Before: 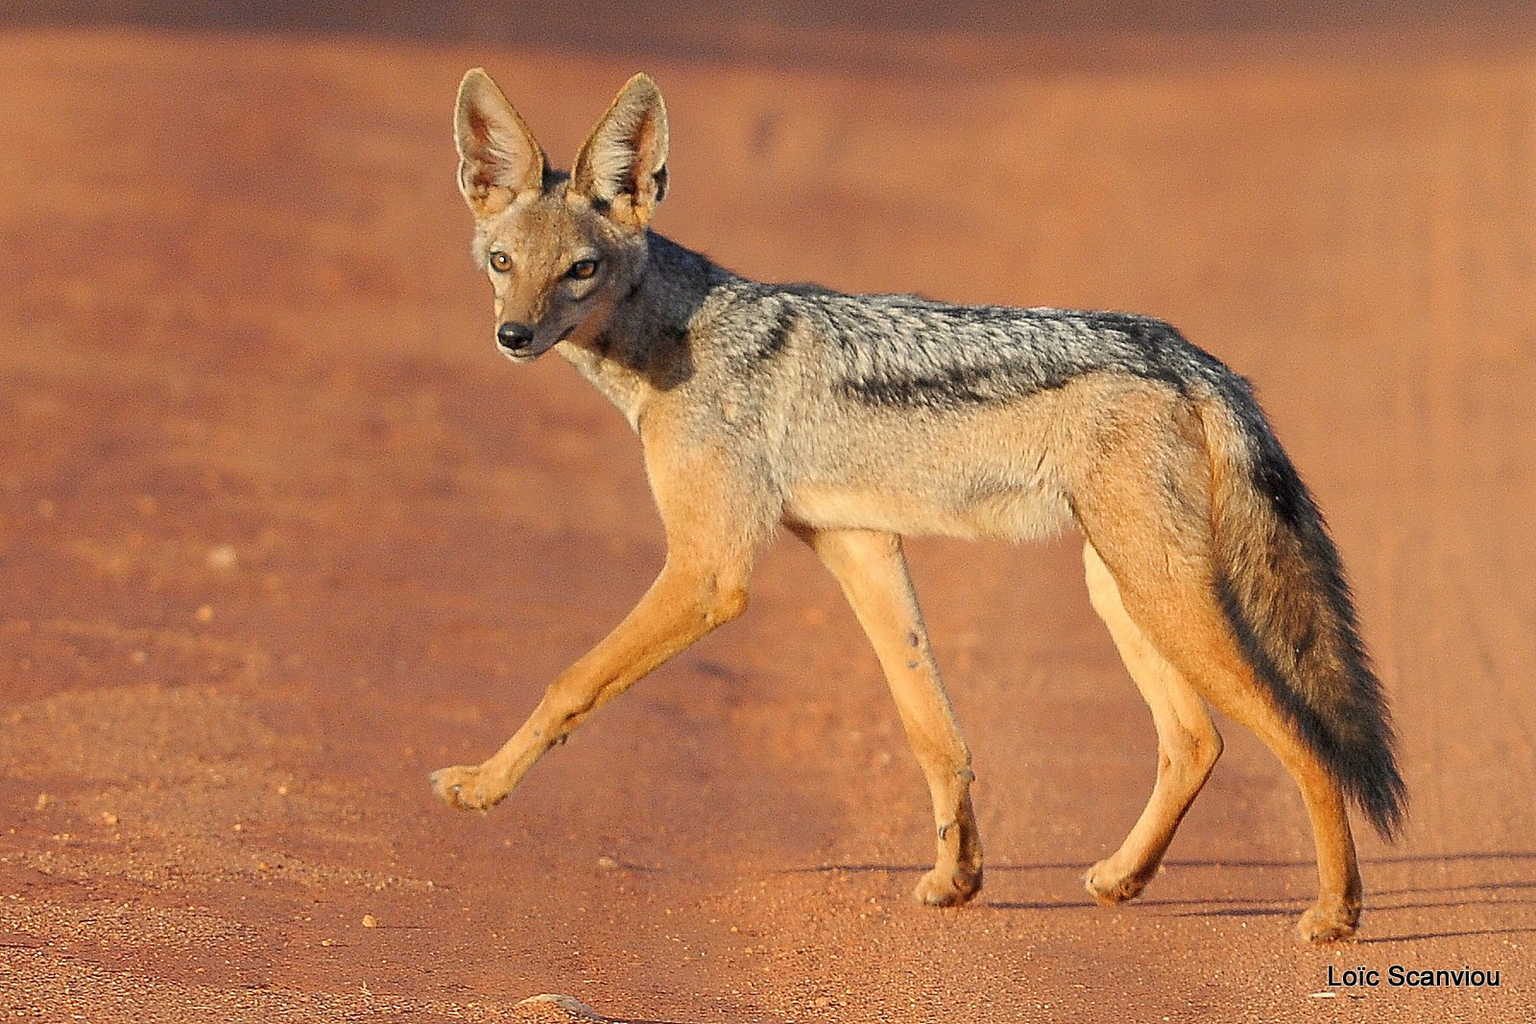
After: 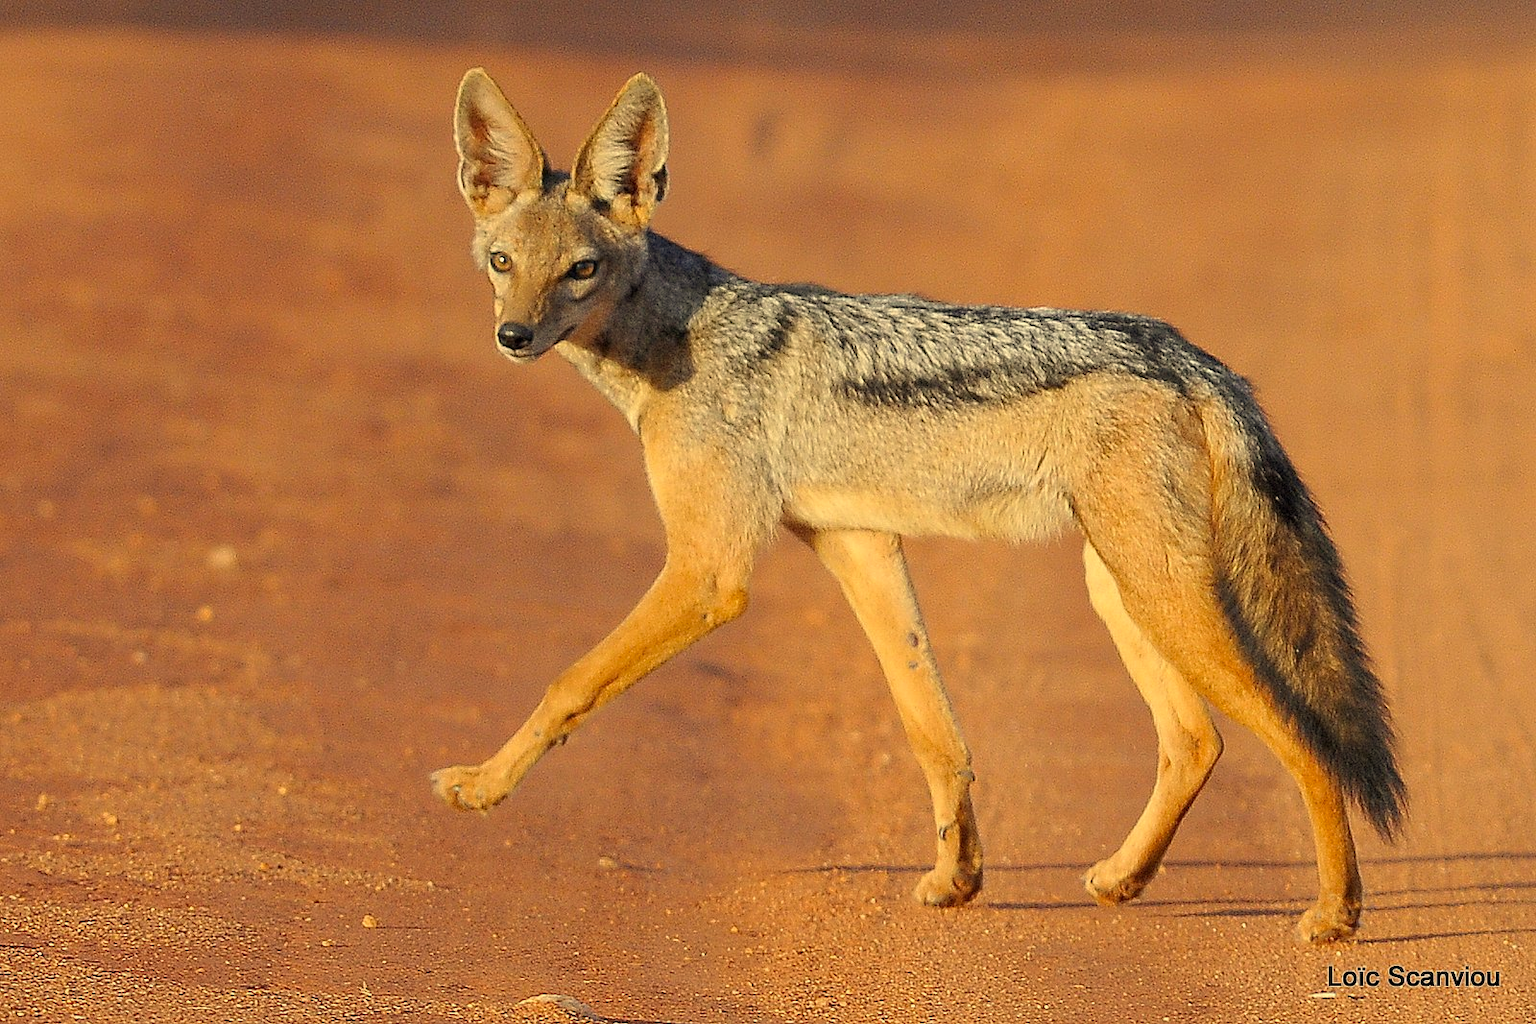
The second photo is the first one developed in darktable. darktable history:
color correction: highlights a* 1.3, highlights b* 17.63
